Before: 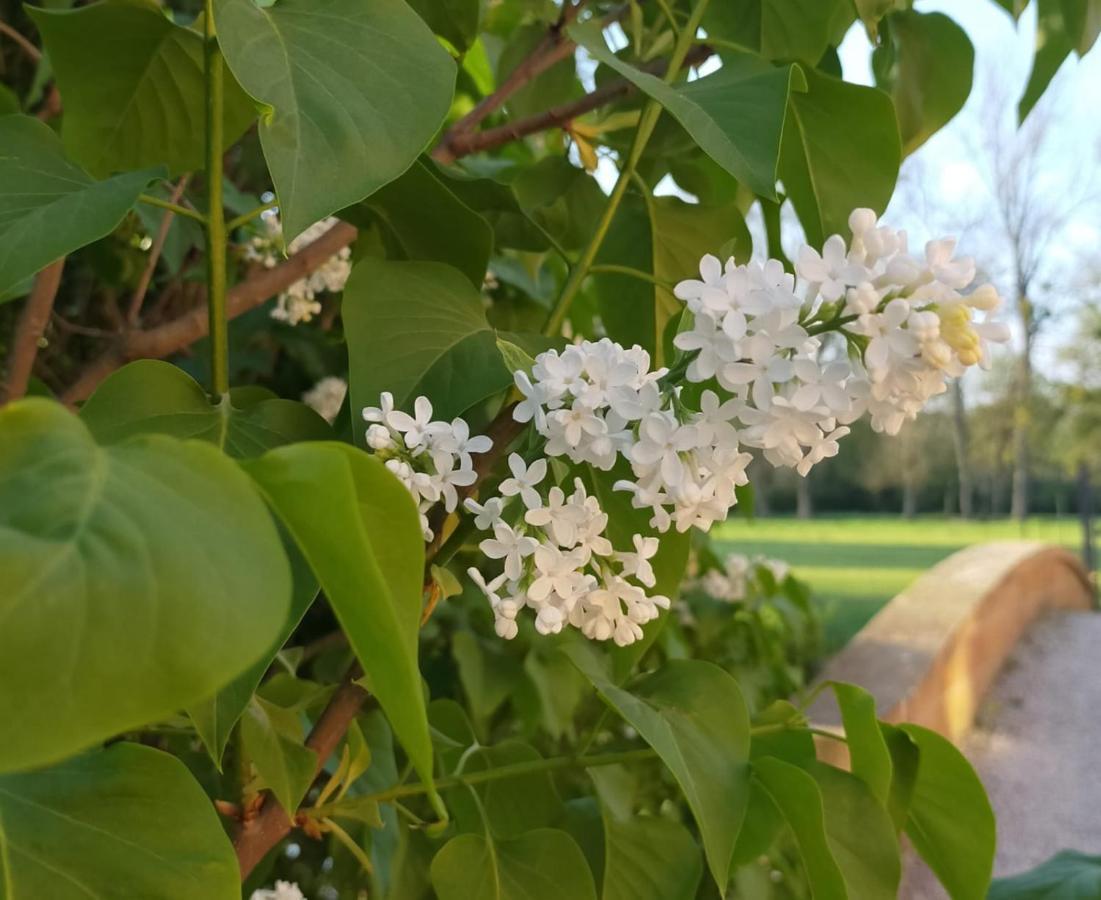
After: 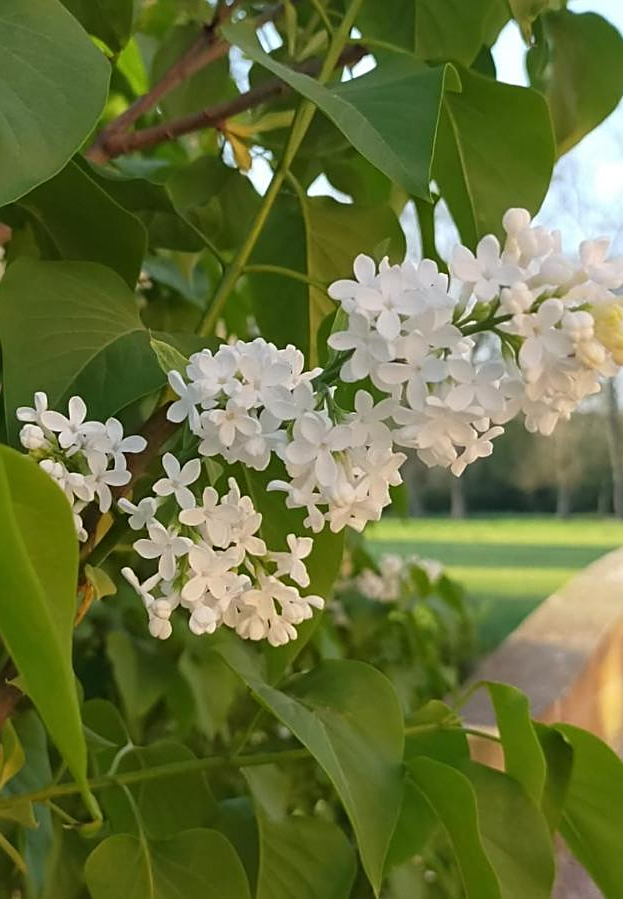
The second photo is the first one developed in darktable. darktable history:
crop: left 31.458%, top 0%, right 11.876%
sharpen: on, module defaults
exposure: compensate exposure bias true, compensate highlight preservation false
shadows and highlights: radius 331.84, shadows 53.55, highlights -100, compress 94.63%, highlights color adjustment 73.23%, soften with gaussian
